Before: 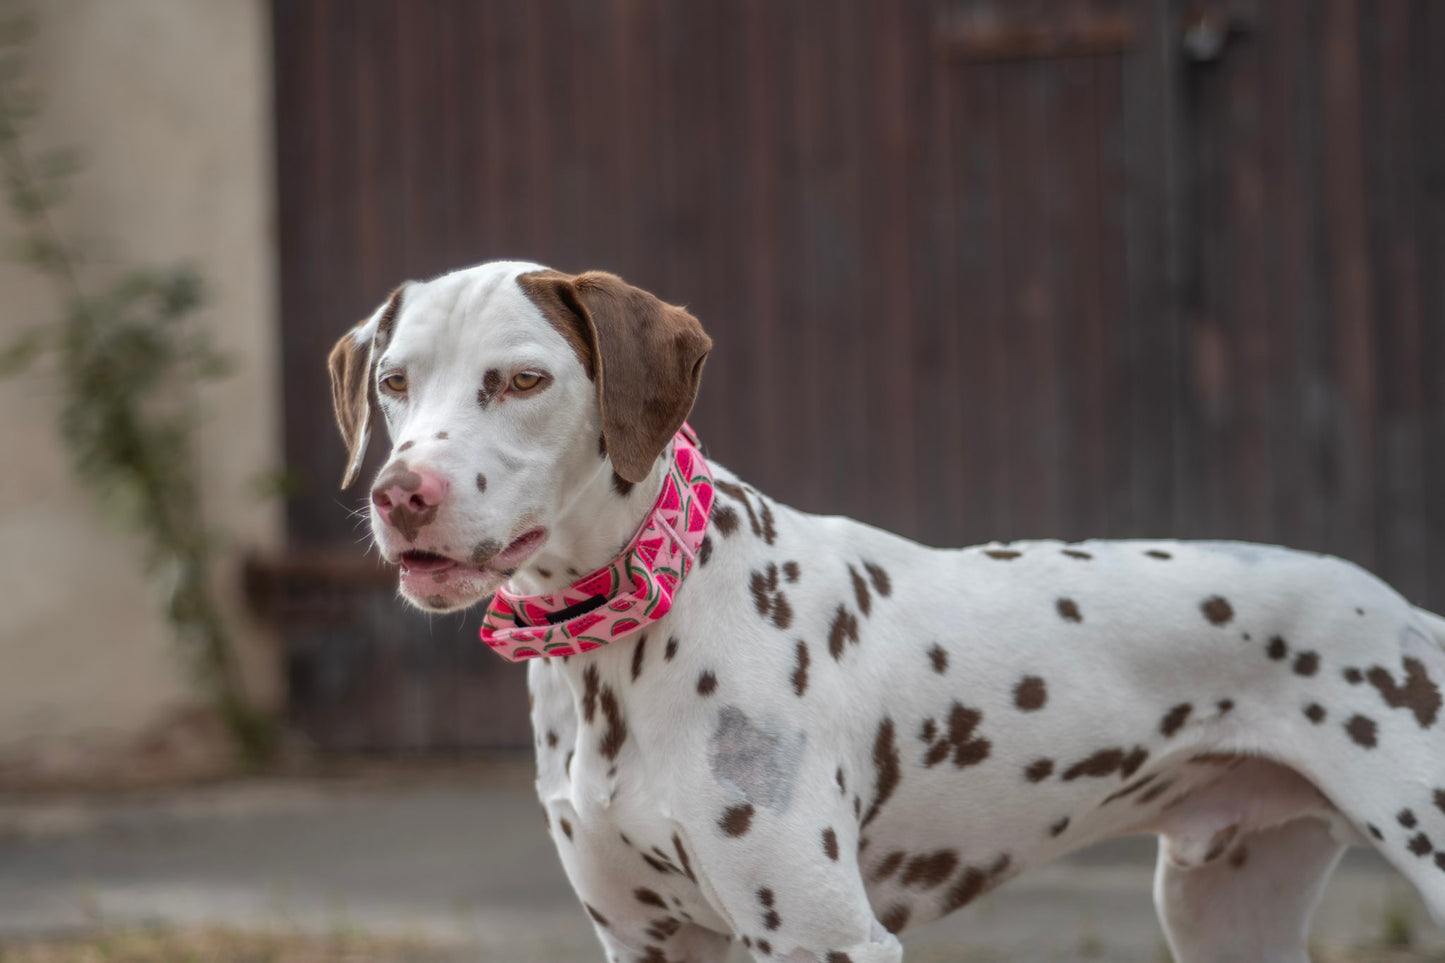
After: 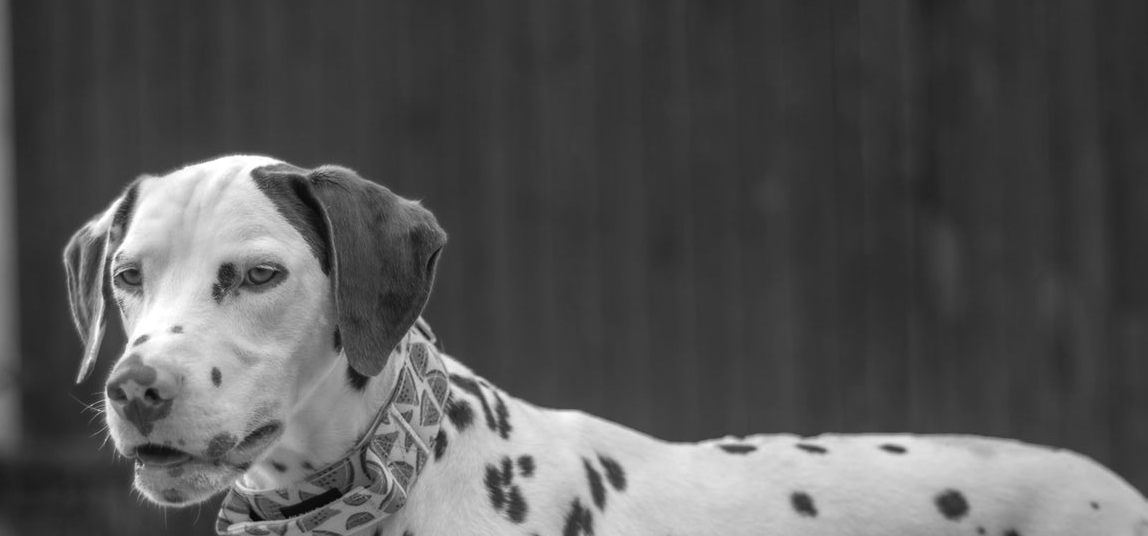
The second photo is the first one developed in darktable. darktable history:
crop: left 18.38%, top 11.092%, right 2.134%, bottom 33.217%
monochrome: a 32, b 64, size 2.3
color balance rgb: shadows lift › chroma 1%, shadows lift › hue 28.8°, power › hue 60°, highlights gain › chroma 1%, highlights gain › hue 60°, global offset › luminance 0.25%, perceptual saturation grading › highlights -20%, perceptual saturation grading › shadows 20%, perceptual brilliance grading › highlights 5%, perceptual brilliance grading › shadows -10%, global vibrance 19.67%
